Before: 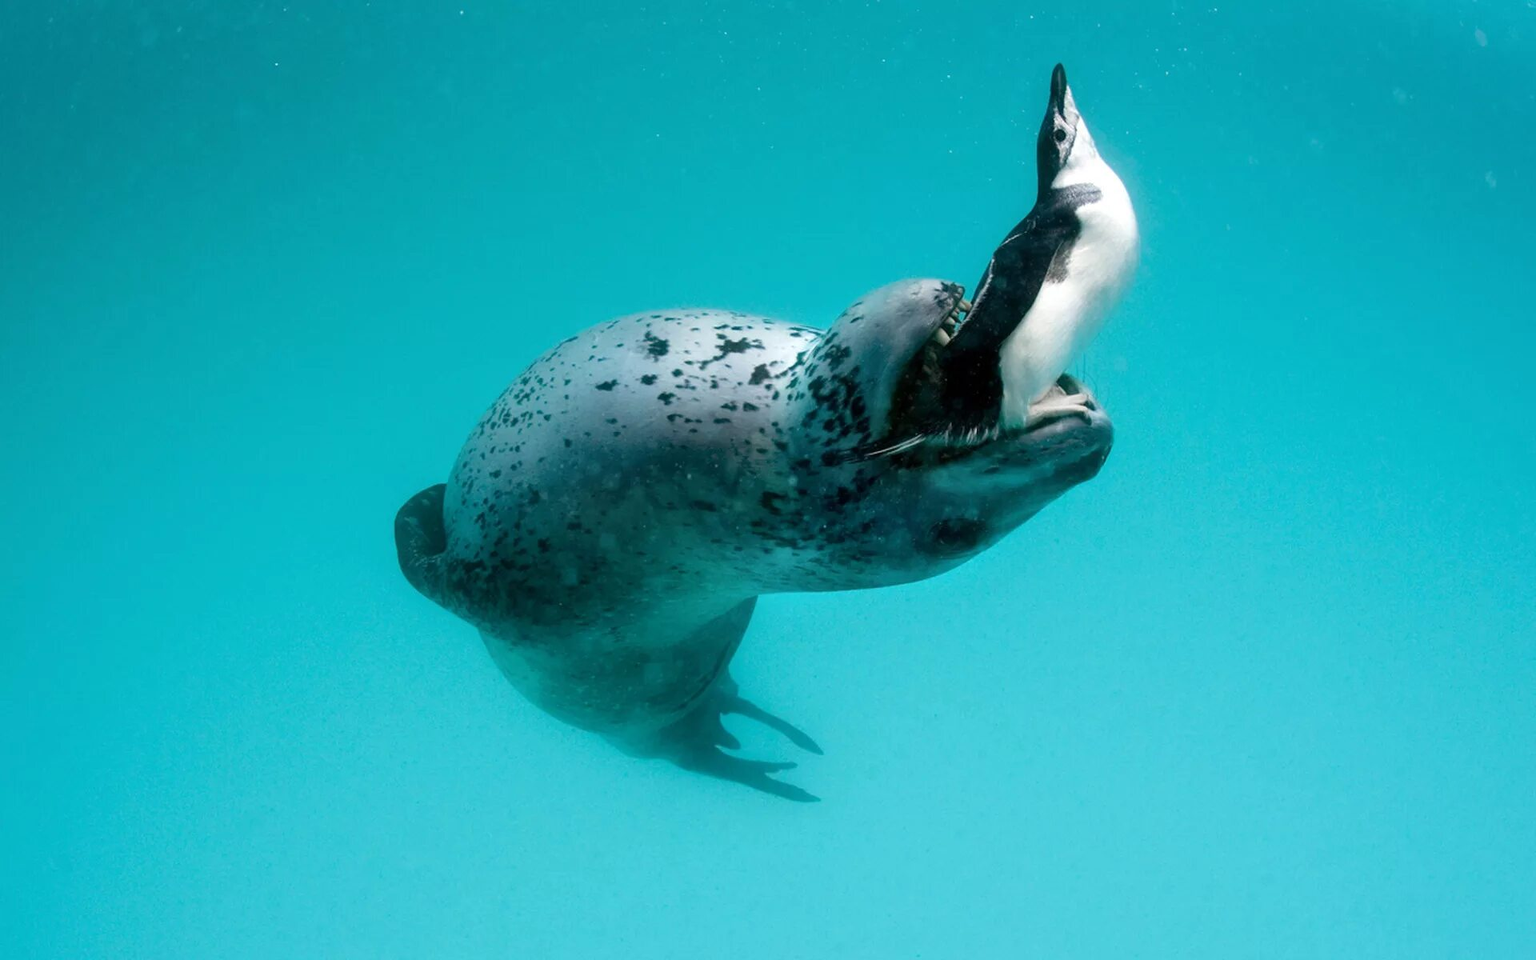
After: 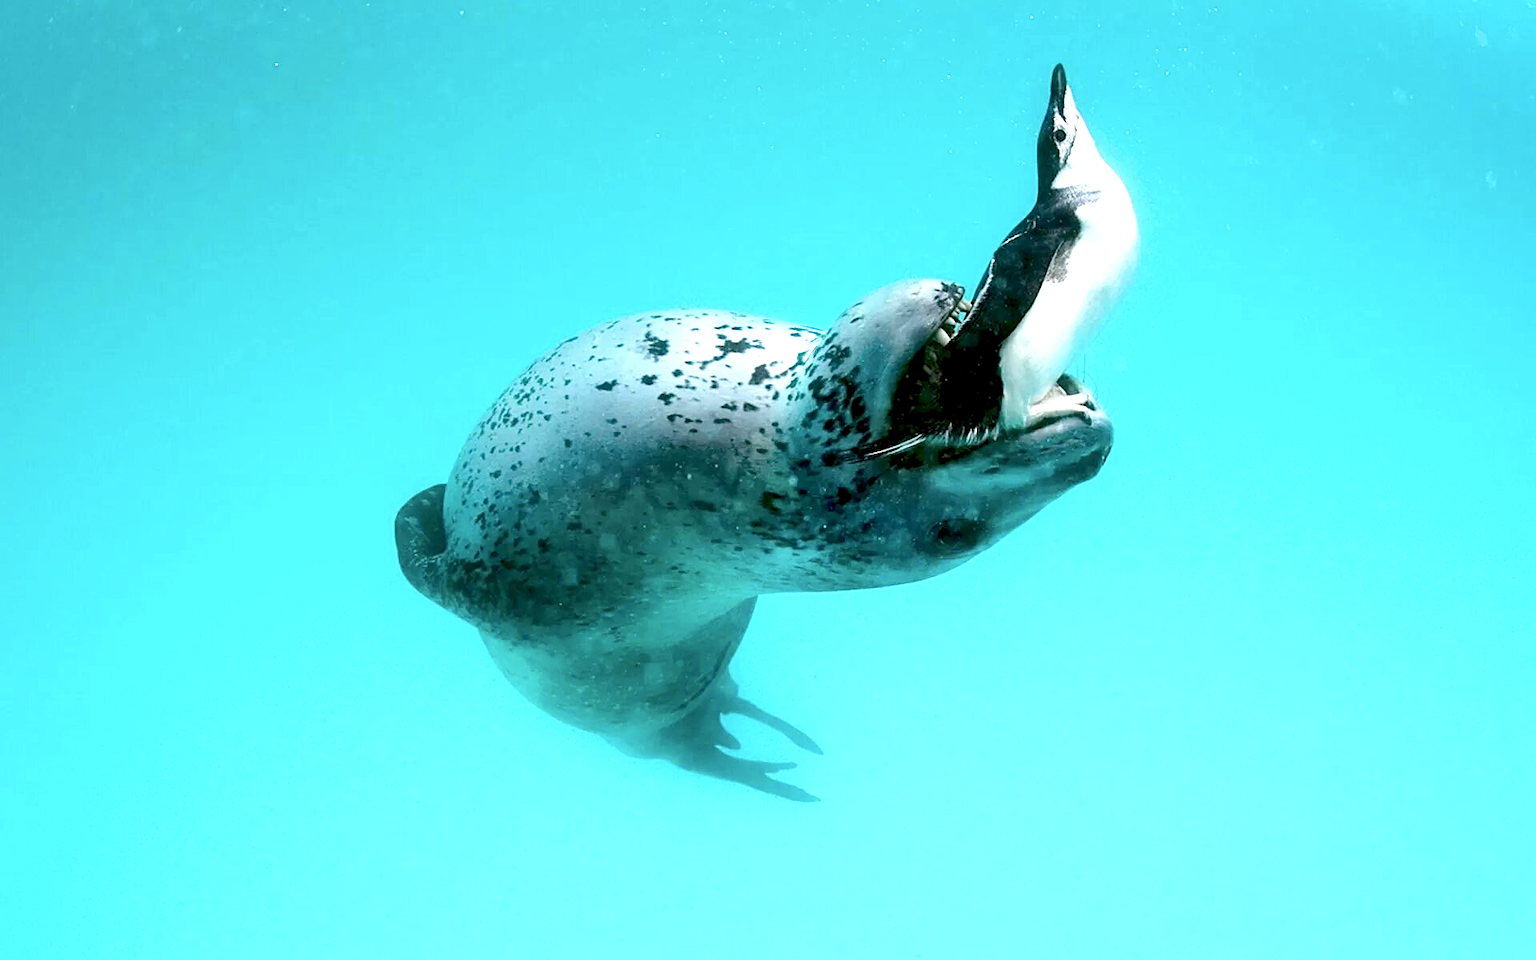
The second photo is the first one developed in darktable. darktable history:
color balance rgb: perceptual saturation grading › global saturation -27.94%, hue shift -2.27°, contrast -21.26%
contrast brightness saturation: contrast 0.04, saturation 0.16
color balance: lift [1.004, 1.002, 1.002, 0.998], gamma [1, 1.007, 1.002, 0.993], gain [1, 0.977, 1.013, 1.023], contrast -3.64%
sharpen: on, module defaults
exposure: black level correction 0.008, exposure 0.979 EV, compensate highlight preservation false
tone equalizer: -8 EV -0.75 EV, -7 EV -0.7 EV, -6 EV -0.6 EV, -5 EV -0.4 EV, -3 EV 0.4 EV, -2 EV 0.6 EV, -1 EV 0.7 EV, +0 EV 0.75 EV, edges refinement/feathering 500, mask exposure compensation -1.57 EV, preserve details no
